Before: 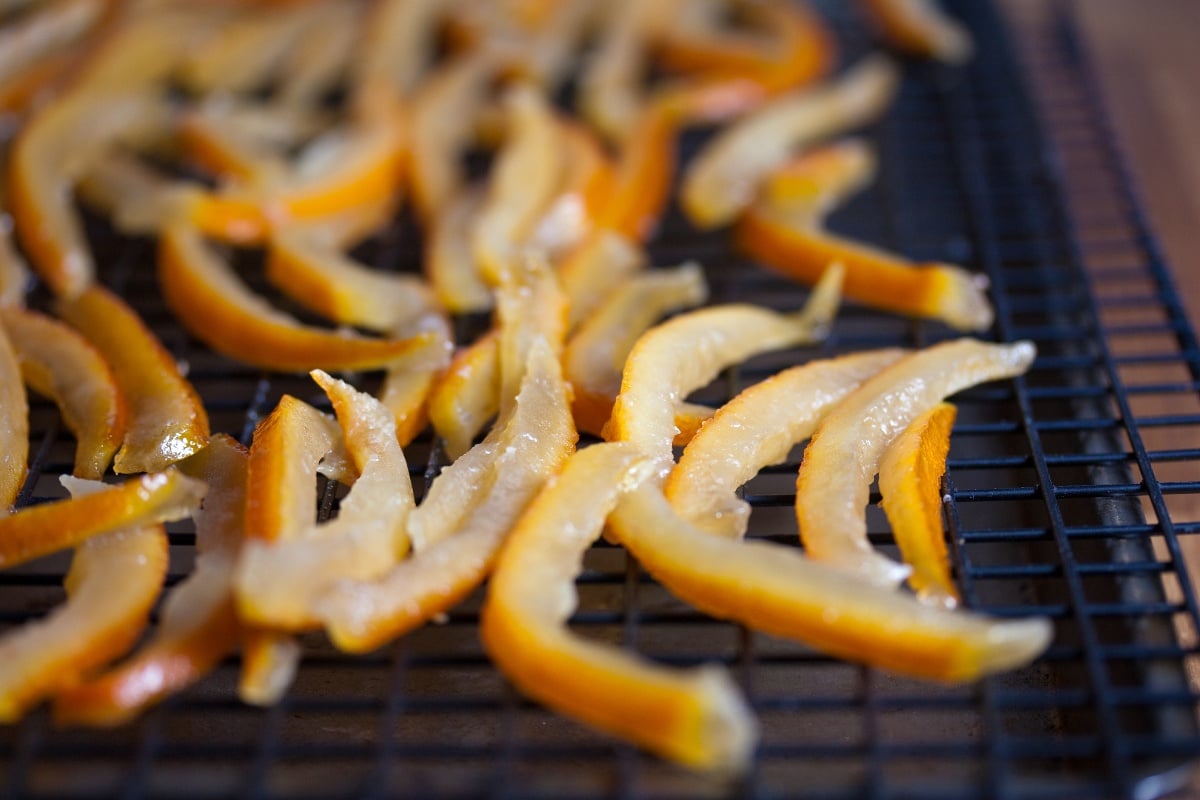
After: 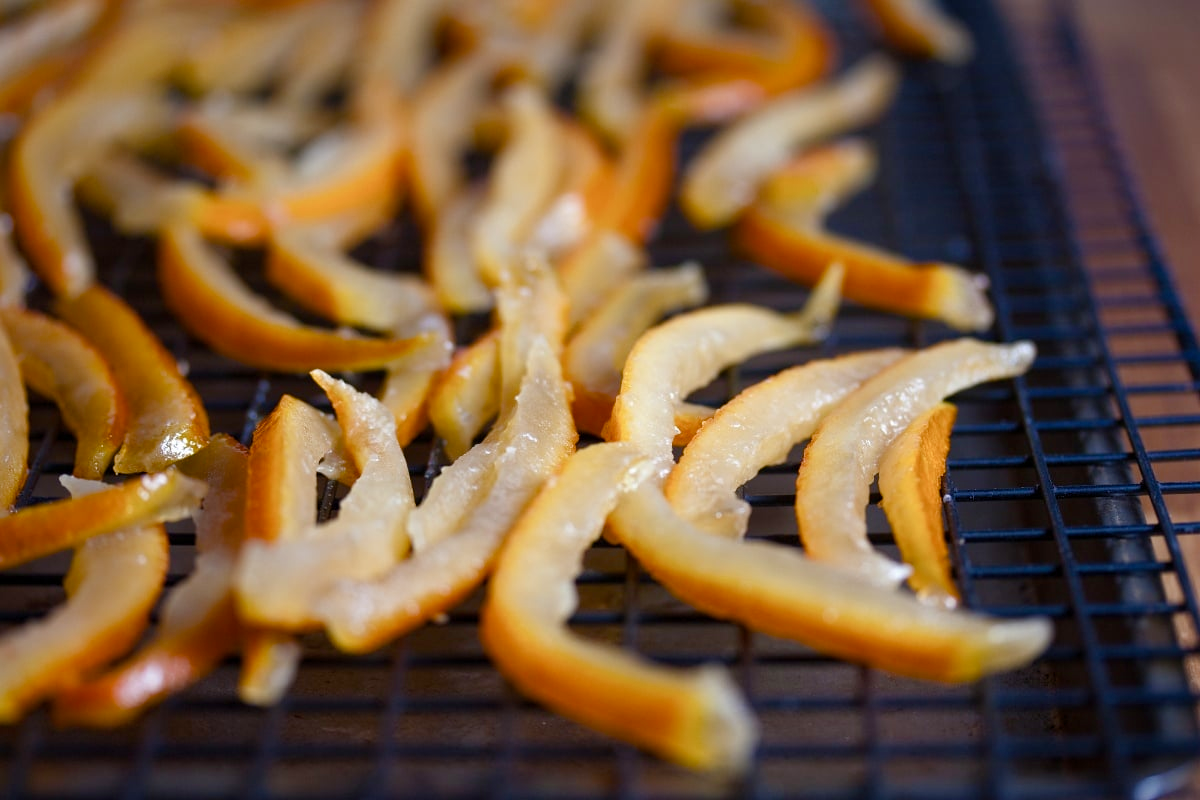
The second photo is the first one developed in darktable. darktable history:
color balance rgb: linear chroma grading › global chroma -14.814%, perceptual saturation grading › global saturation 20%, perceptual saturation grading › highlights -24.746%, perceptual saturation grading › shadows 49.963%
